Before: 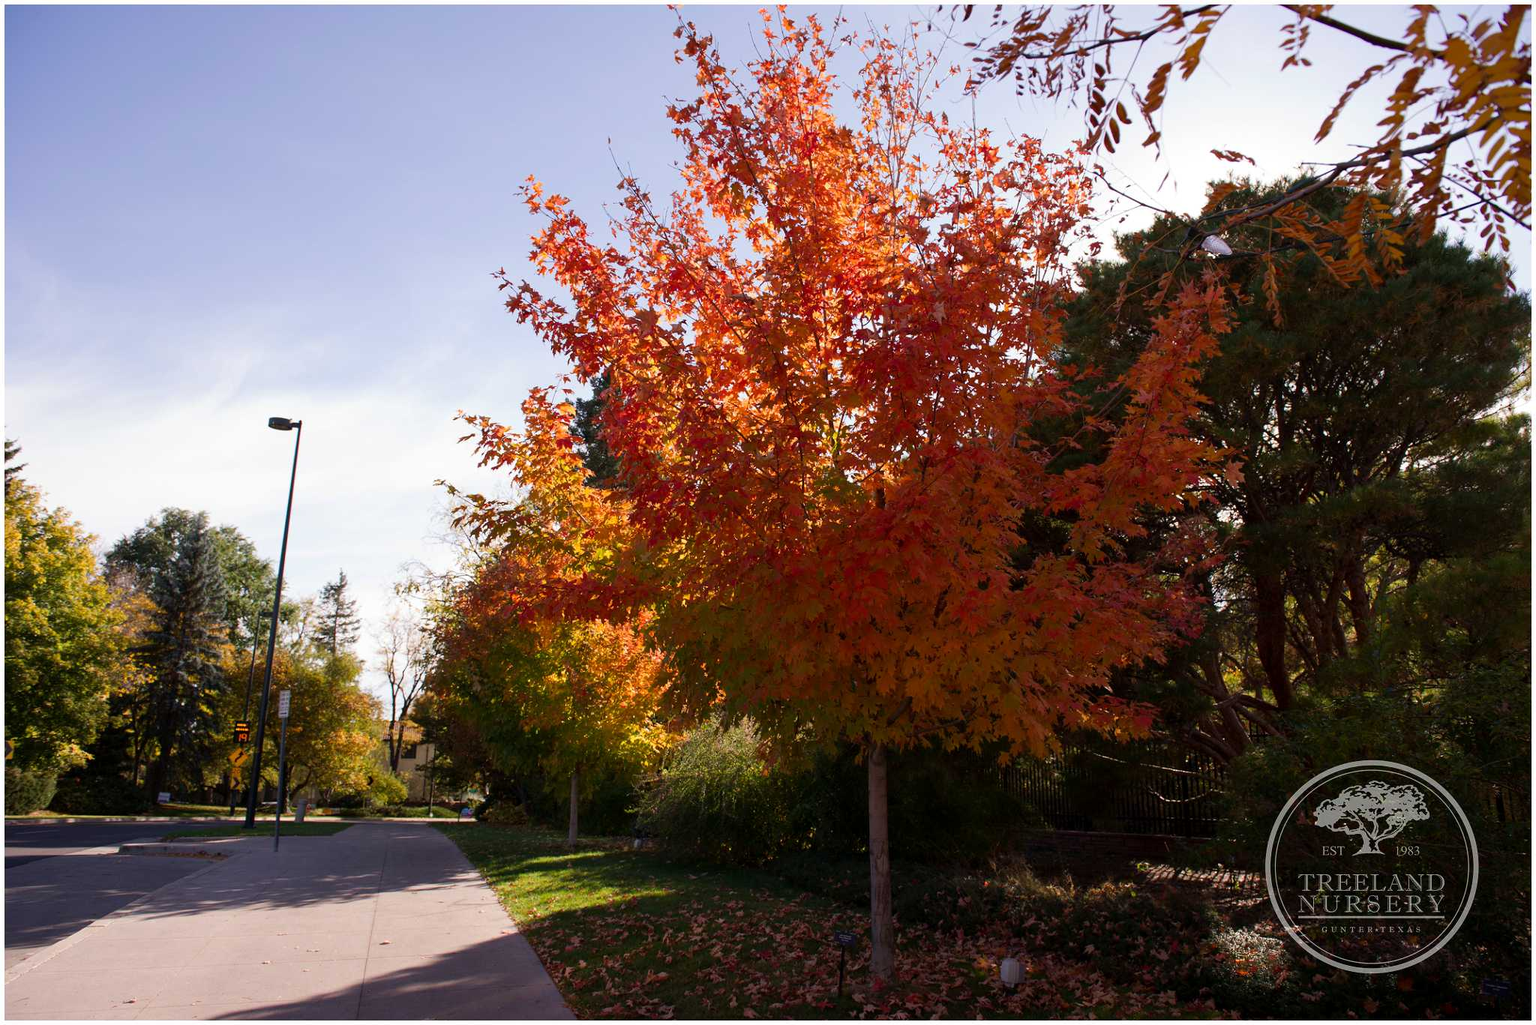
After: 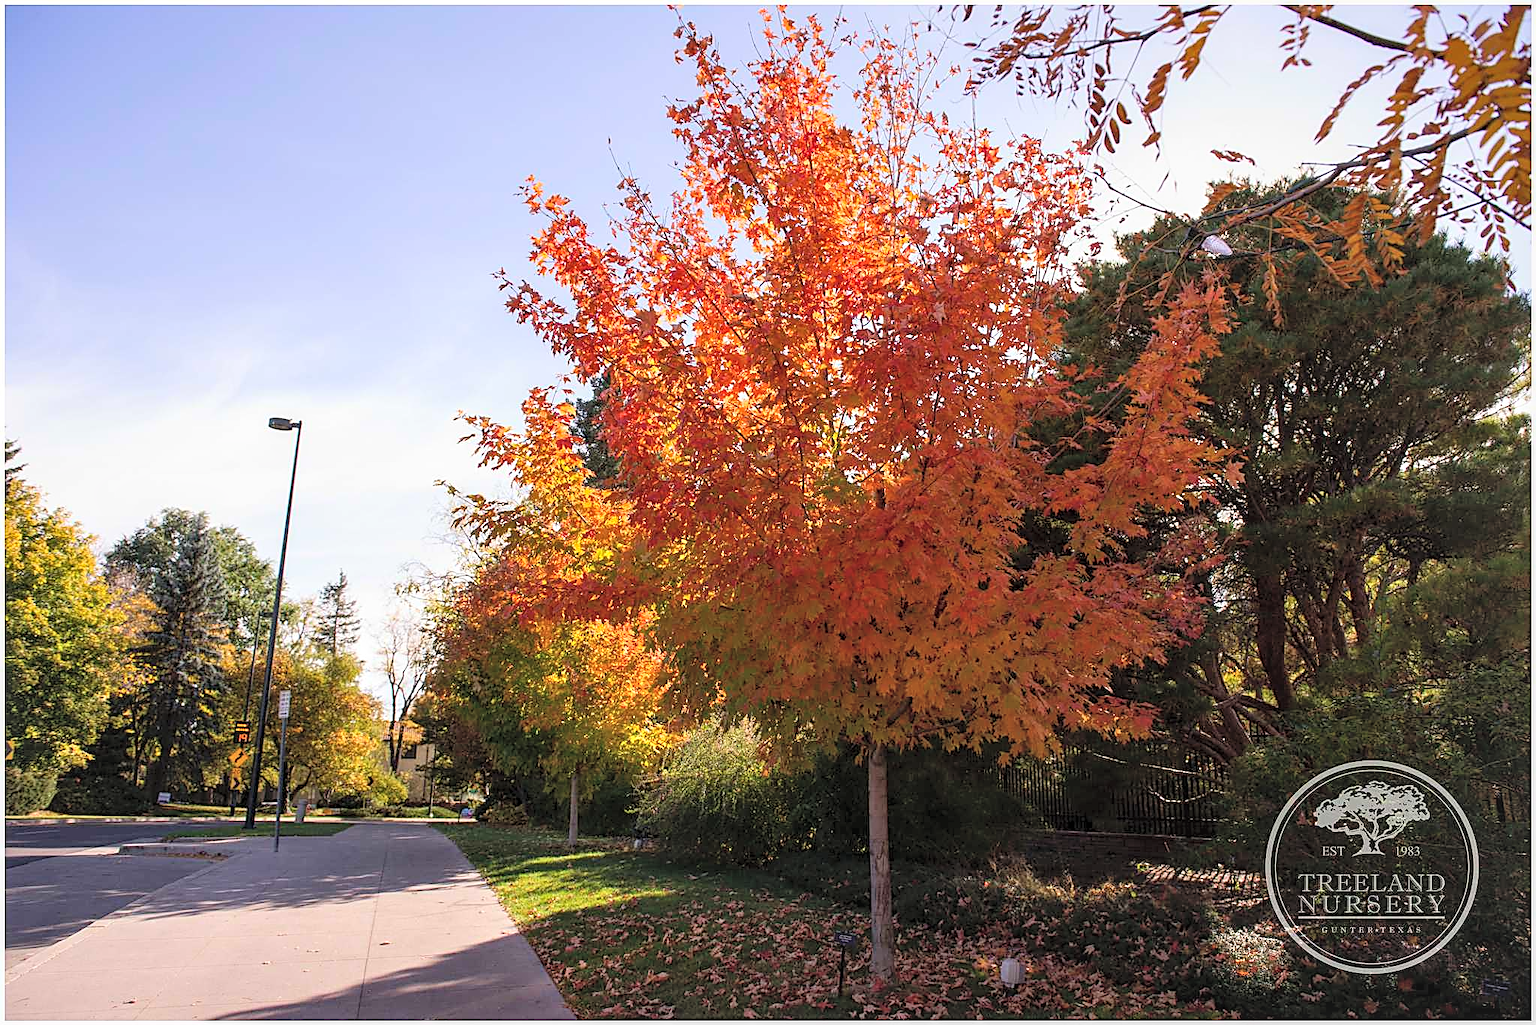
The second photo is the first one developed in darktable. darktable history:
sharpen: amount 0.901
contrast brightness saturation: contrast 0.1, brightness 0.3, saturation 0.14
local contrast: on, module defaults
